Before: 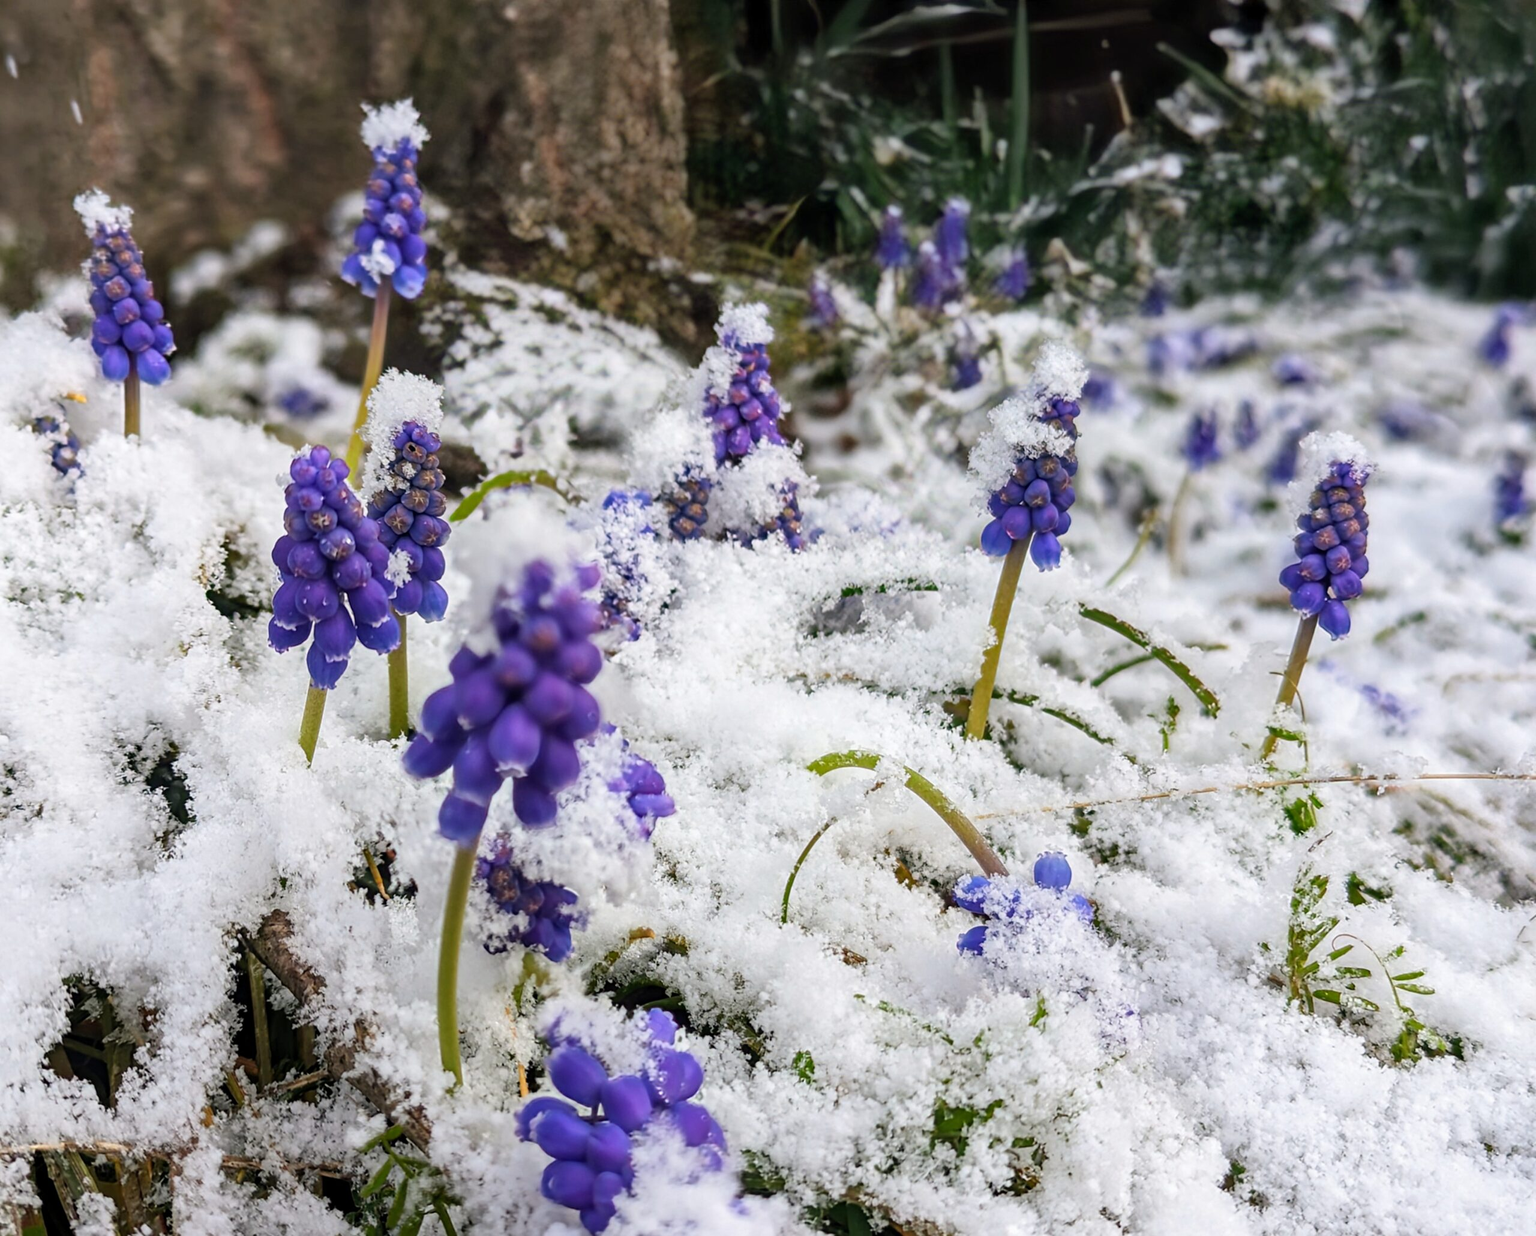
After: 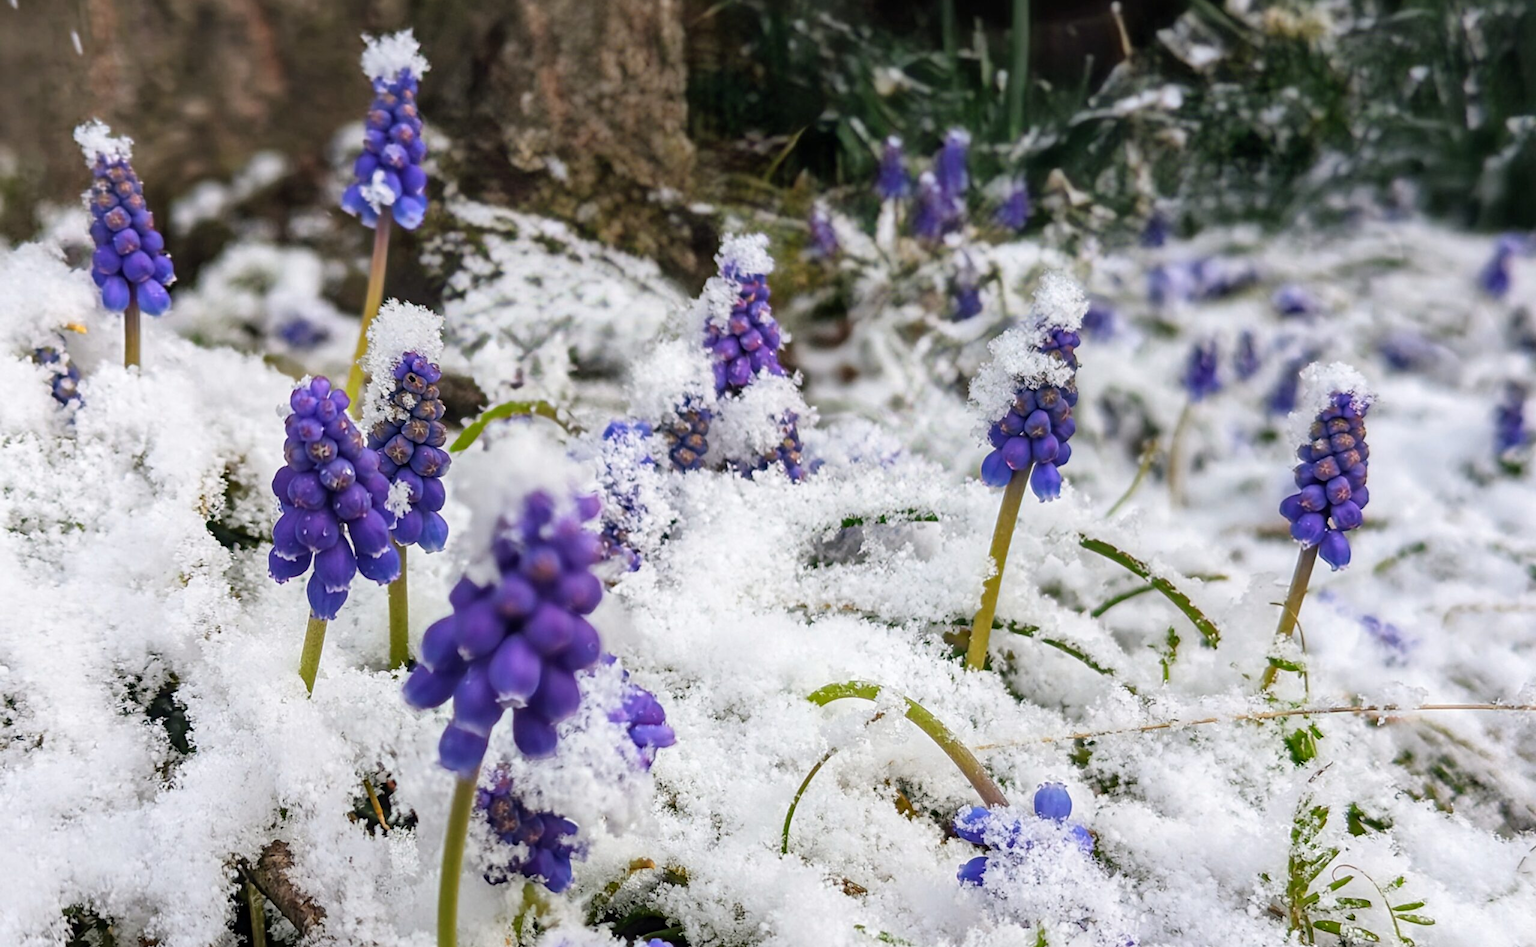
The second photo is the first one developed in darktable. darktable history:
tone equalizer: -7 EV 0.12 EV, mask exposure compensation -0.505 EV
crop: top 5.646%, bottom 17.665%
